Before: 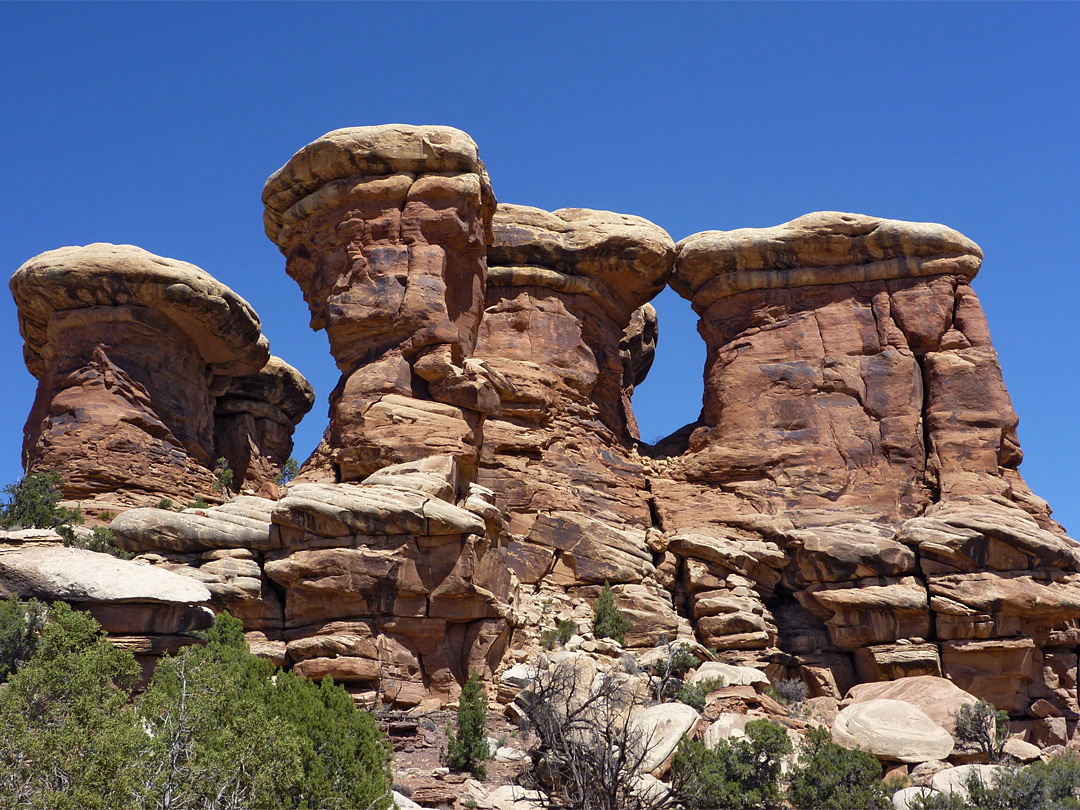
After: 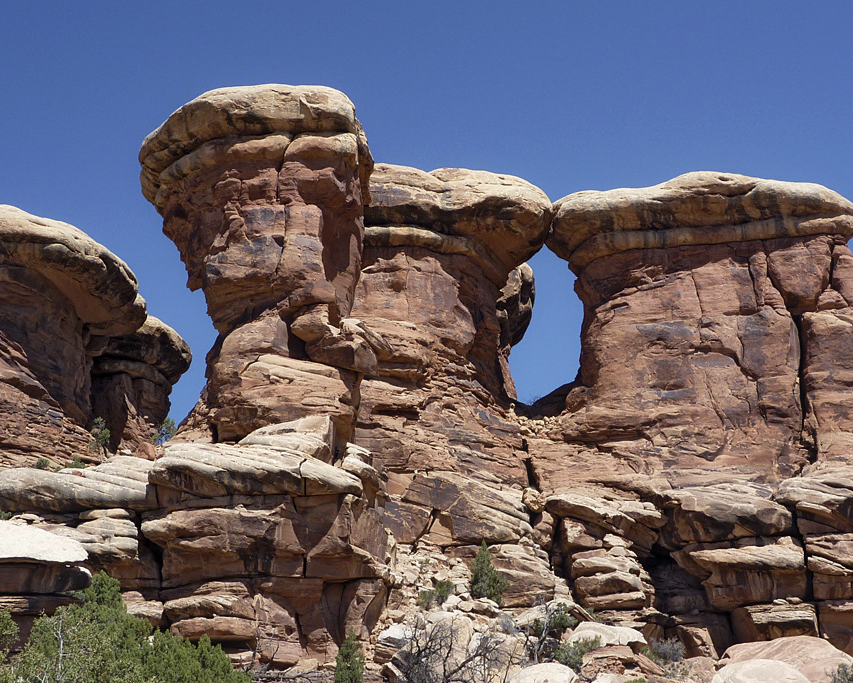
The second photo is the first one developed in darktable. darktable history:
crop: left 11.454%, top 5.003%, right 9.555%, bottom 10.661%
color correction: highlights b* -0.017, saturation 0.775
contrast equalizer: y [[0.5, 0.488, 0.462, 0.461, 0.491, 0.5], [0.5 ×6], [0.5 ×6], [0 ×6], [0 ×6]]
local contrast: mode bilateral grid, contrast 20, coarseness 51, detail 128%, midtone range 0.2
